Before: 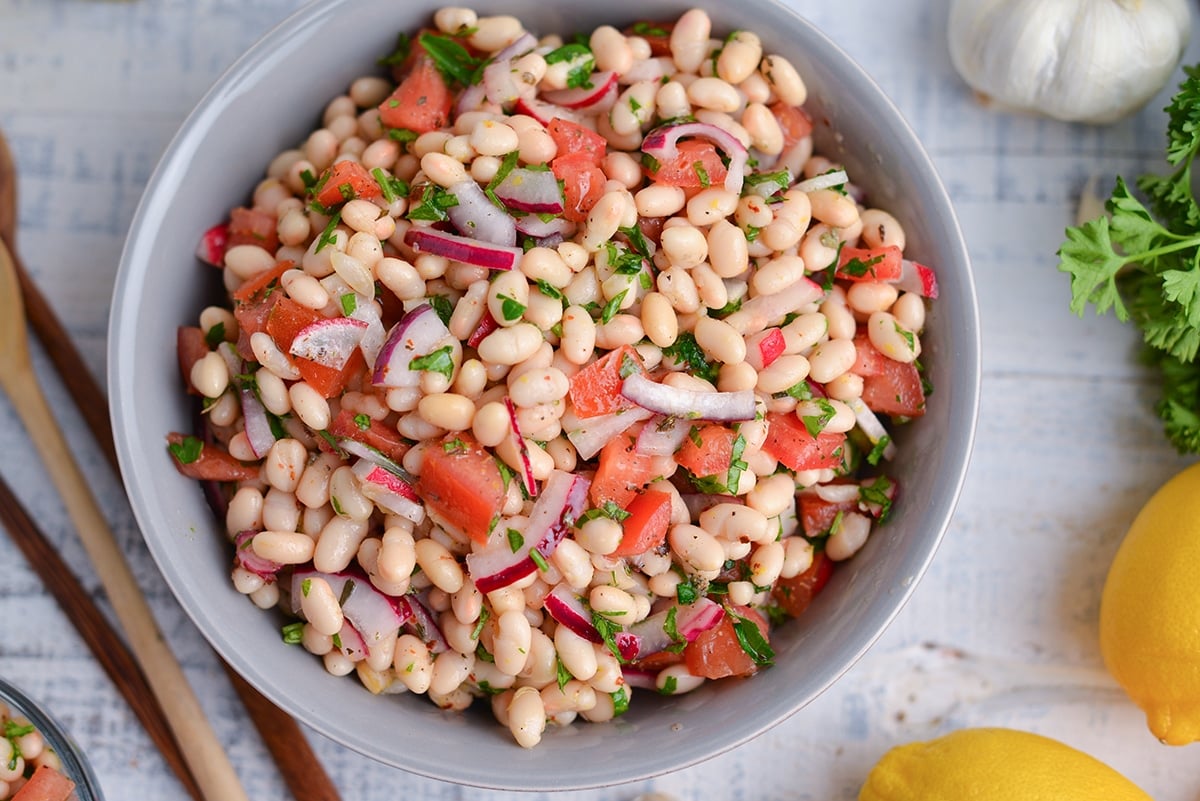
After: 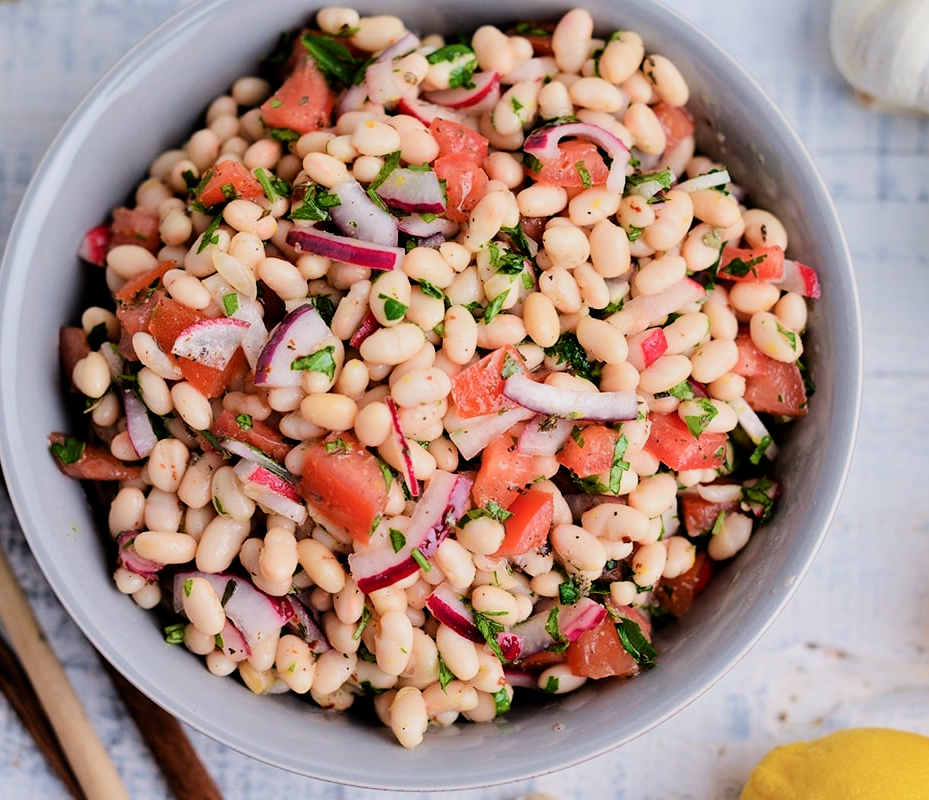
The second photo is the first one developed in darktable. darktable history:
crop: left 9.852%, right 12.67%
filmic rgb: black relative exposure -5.14 EV, white relative exposure 3.97 EV, hardness 2.9, contrast 1.492
velvia: strength 14.5%
